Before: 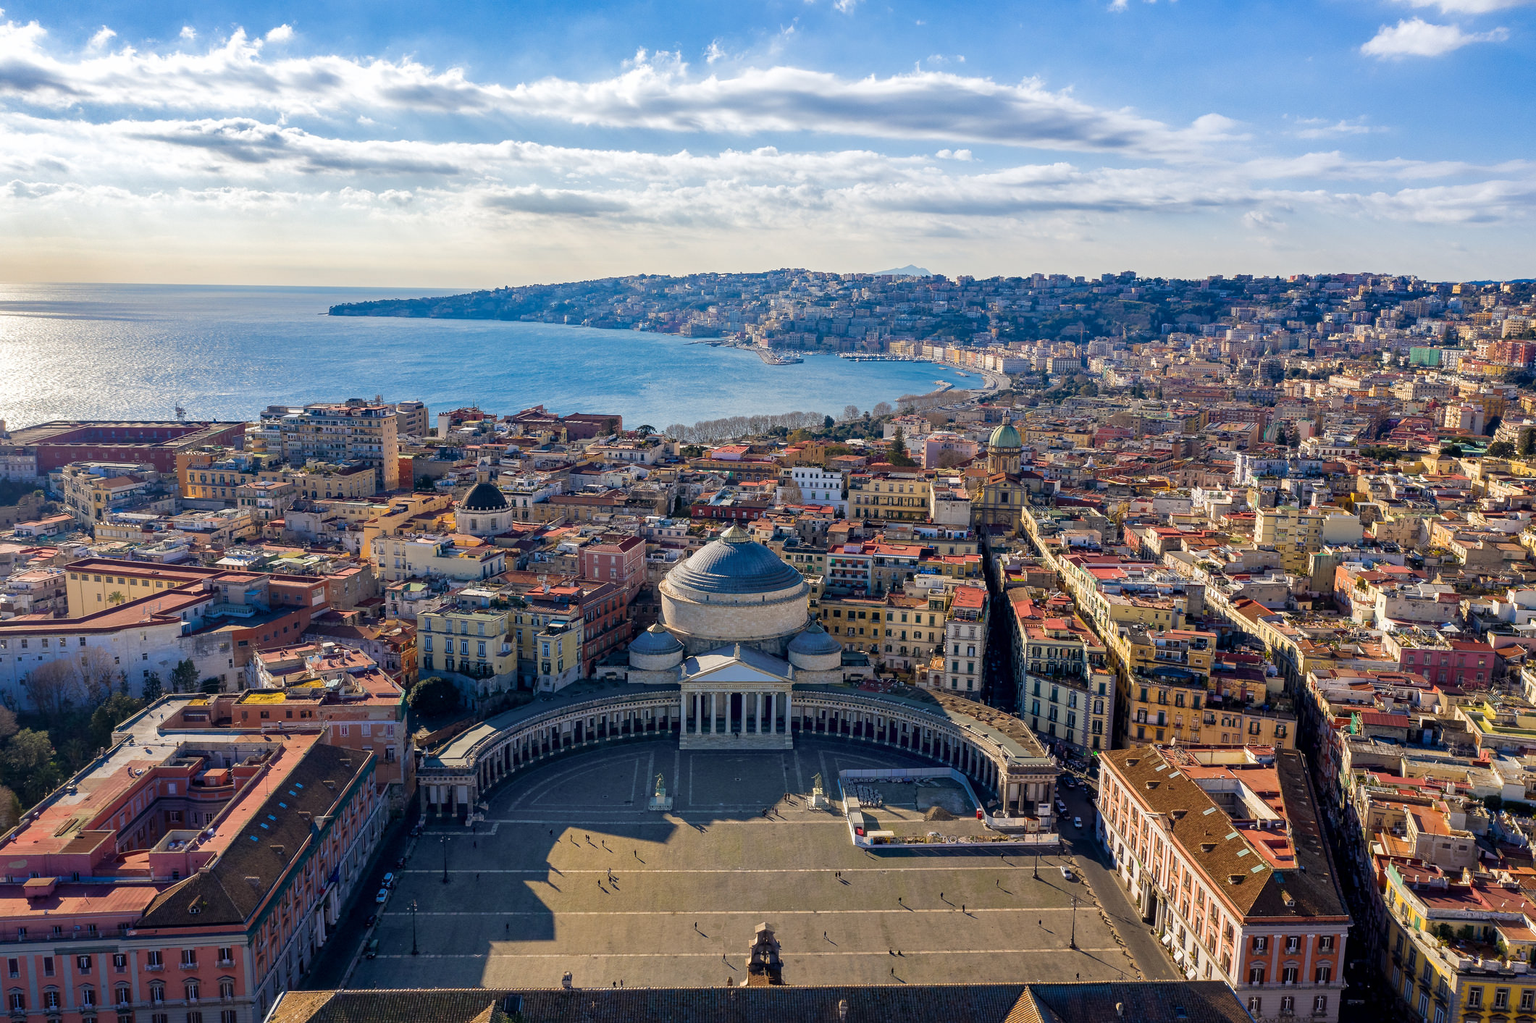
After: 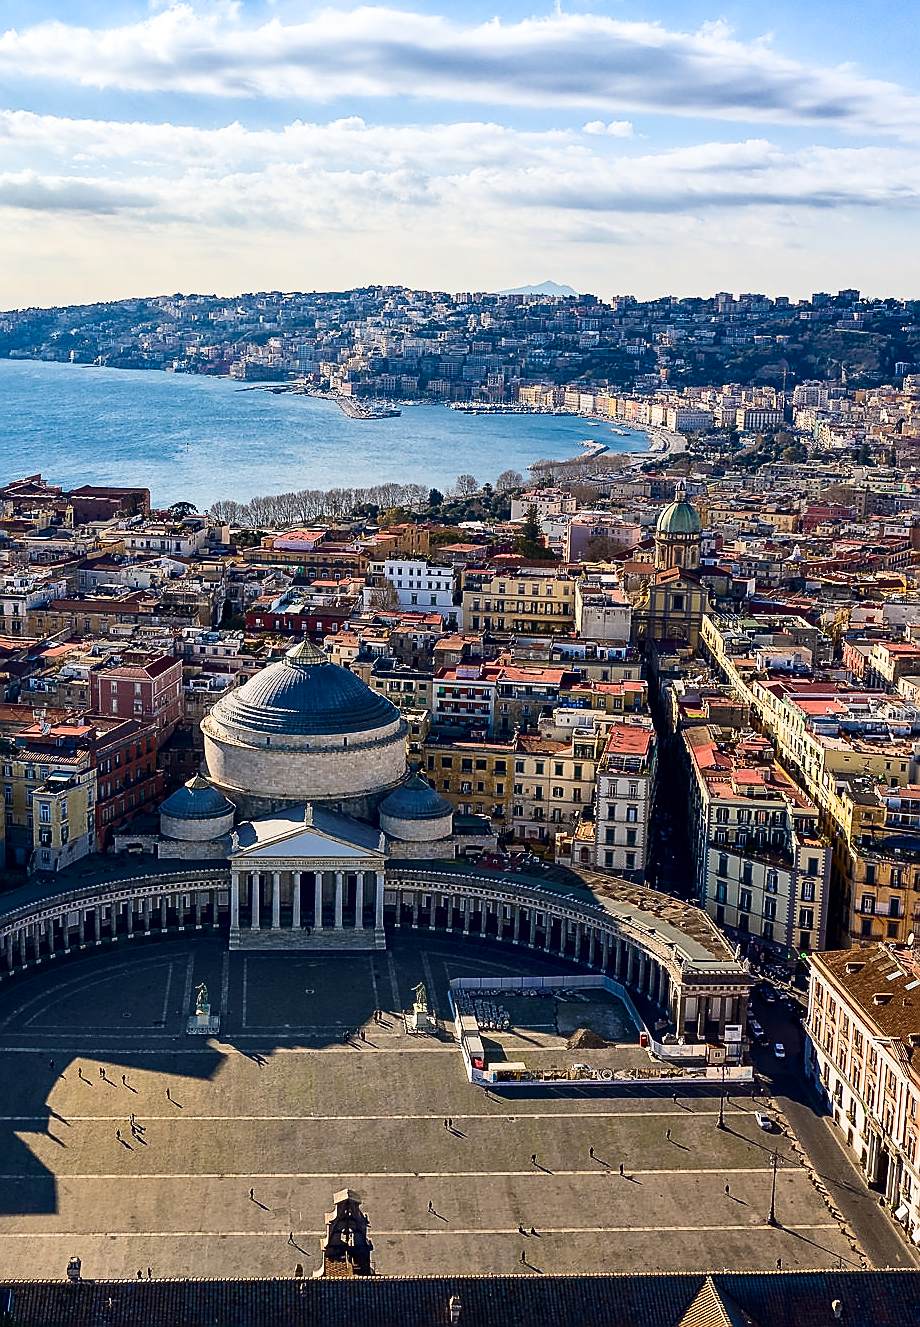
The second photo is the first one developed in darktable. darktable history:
contrast brightness saturation: contrast 0.28
crop: left 33.452%, top 6.025%, right 23.155%
sharpen: radius 1.4, amount 1.25, threshold 0.7
